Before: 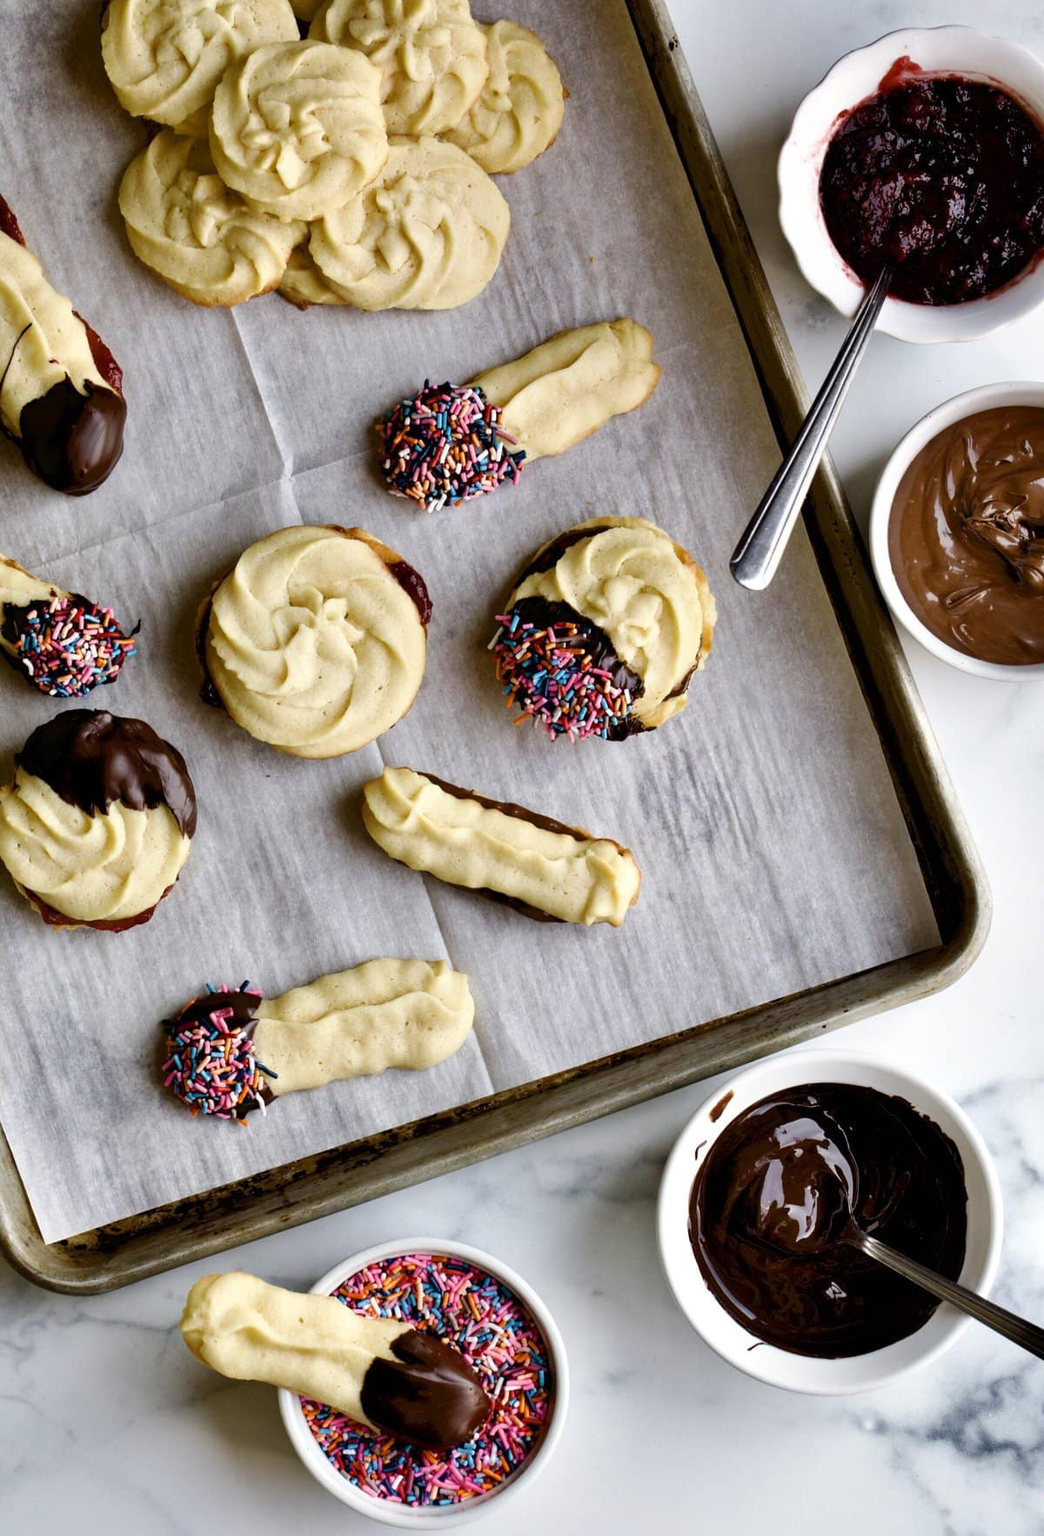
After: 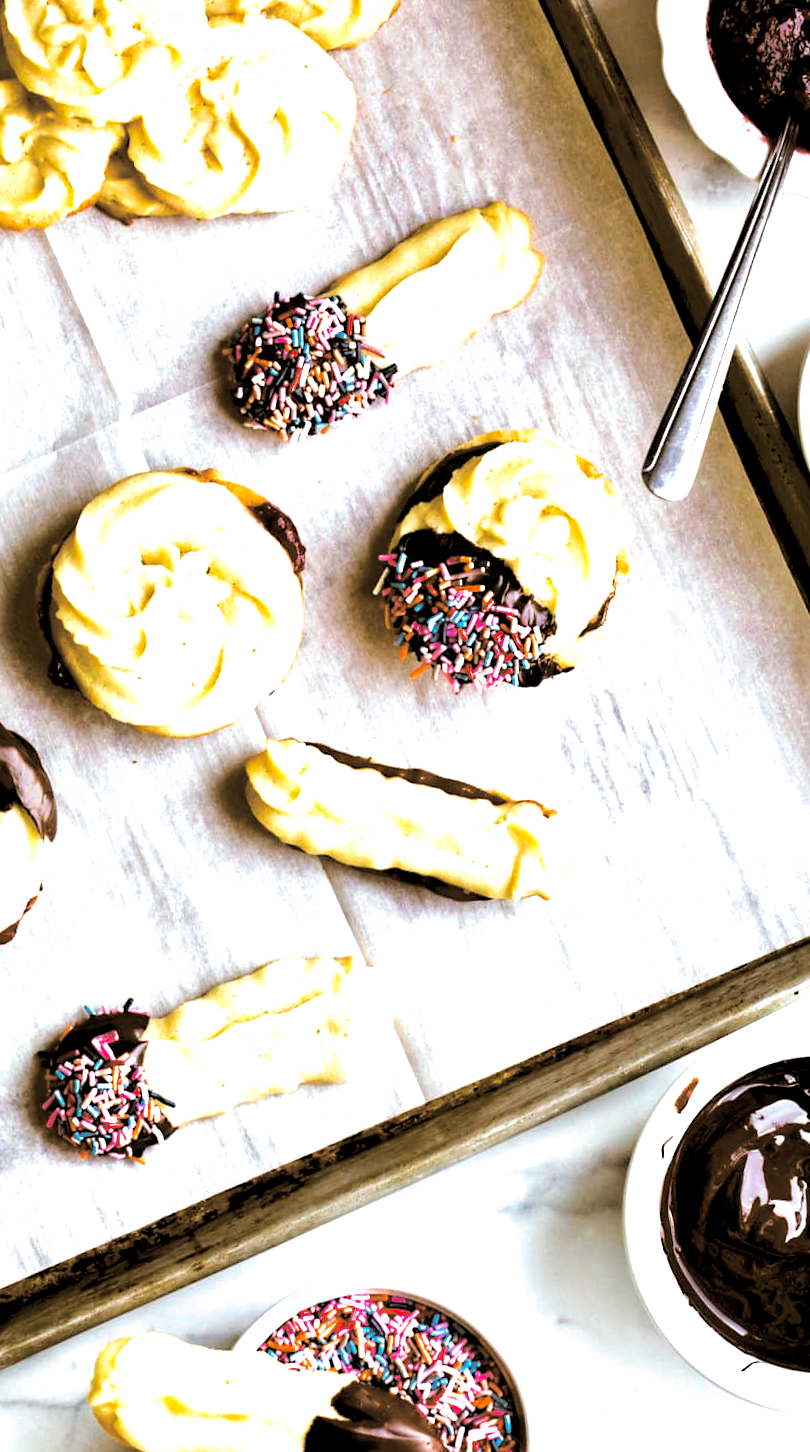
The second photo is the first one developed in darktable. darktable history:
rotate and perspective: rotation -5°, crop left 0.05, crop right 0.952, crop top 0.11, crop bottom 0.89
split-toning: shadows › hue 37.98°, highlights › hue 185.58°, balance -55.261
color balance rgb: global offset › luminance -0.51%, perceptual saturation grading › global saturation 27.53%, perceptual saturation grading › highlights -25%, perceptual saturation grading › shadows 25%, perceptual brilliance grading › highlights 6.62%, perceptual brilliance grading › mid-tones 17.07%, perceptual brilliance grading › shadows -5.23%
sharpen: radius 5.325, amount 0.312, threshold 26.433
crop and rotate: left 15.055%, right 18.278%
exposure: black level correction 0, exposure 1.1 EV, compensate exposure bias true, compensate highlight preservation false
